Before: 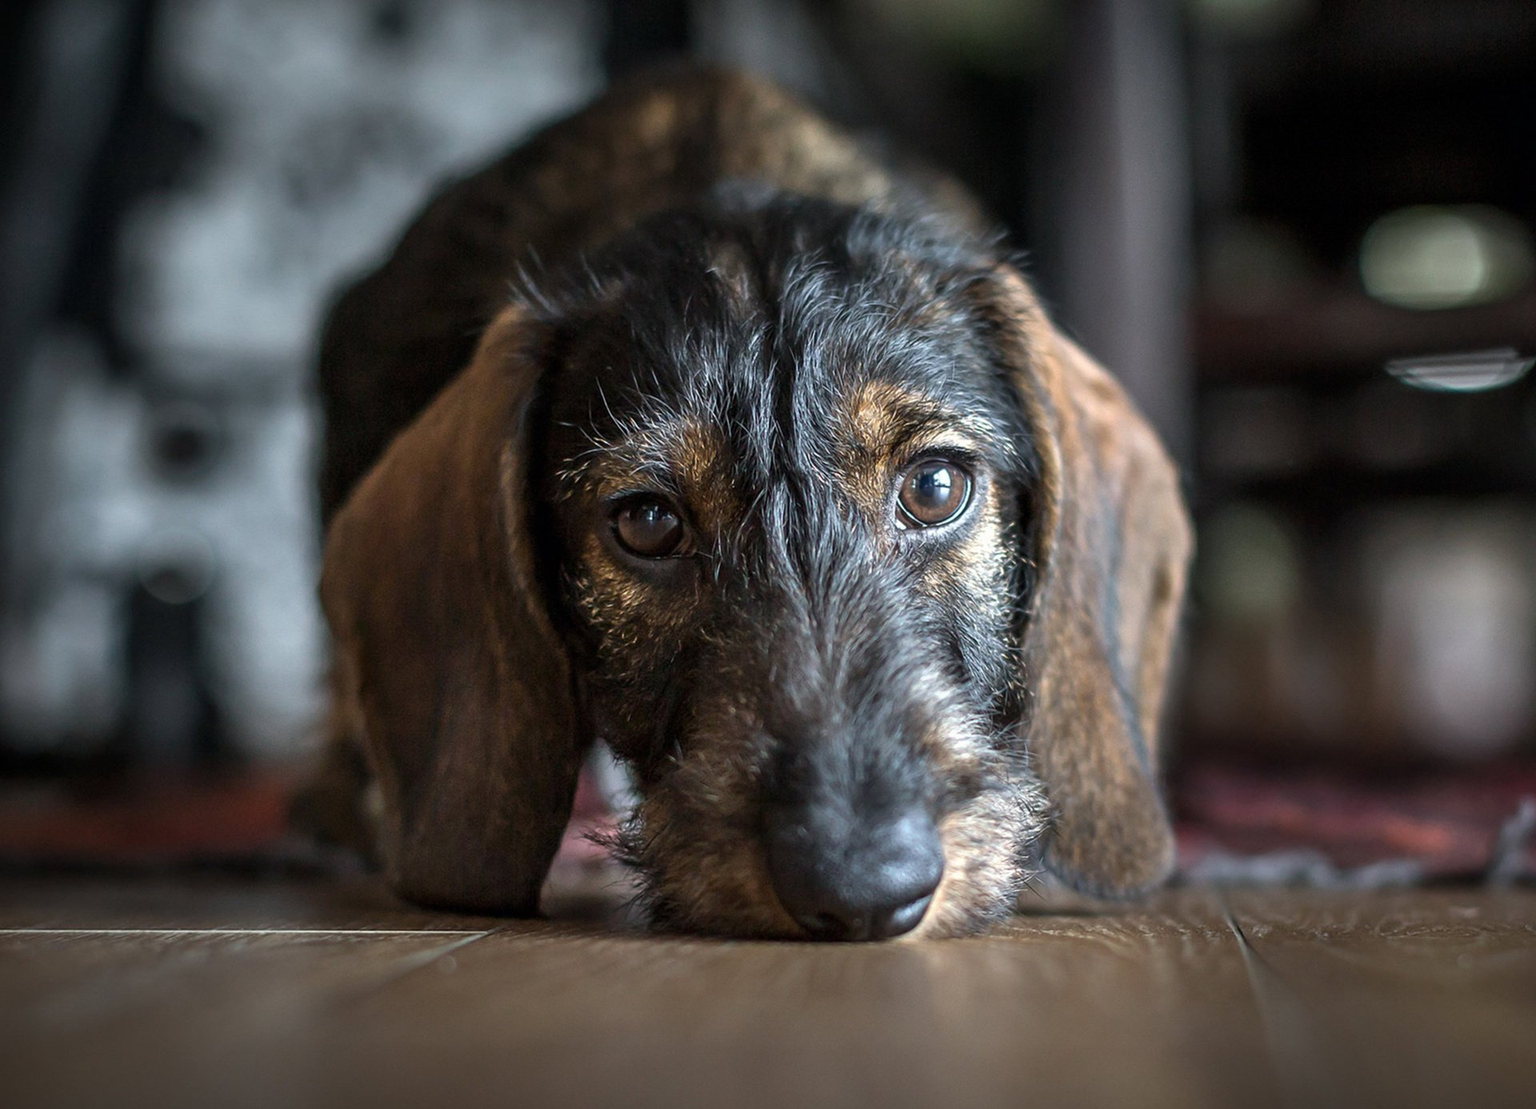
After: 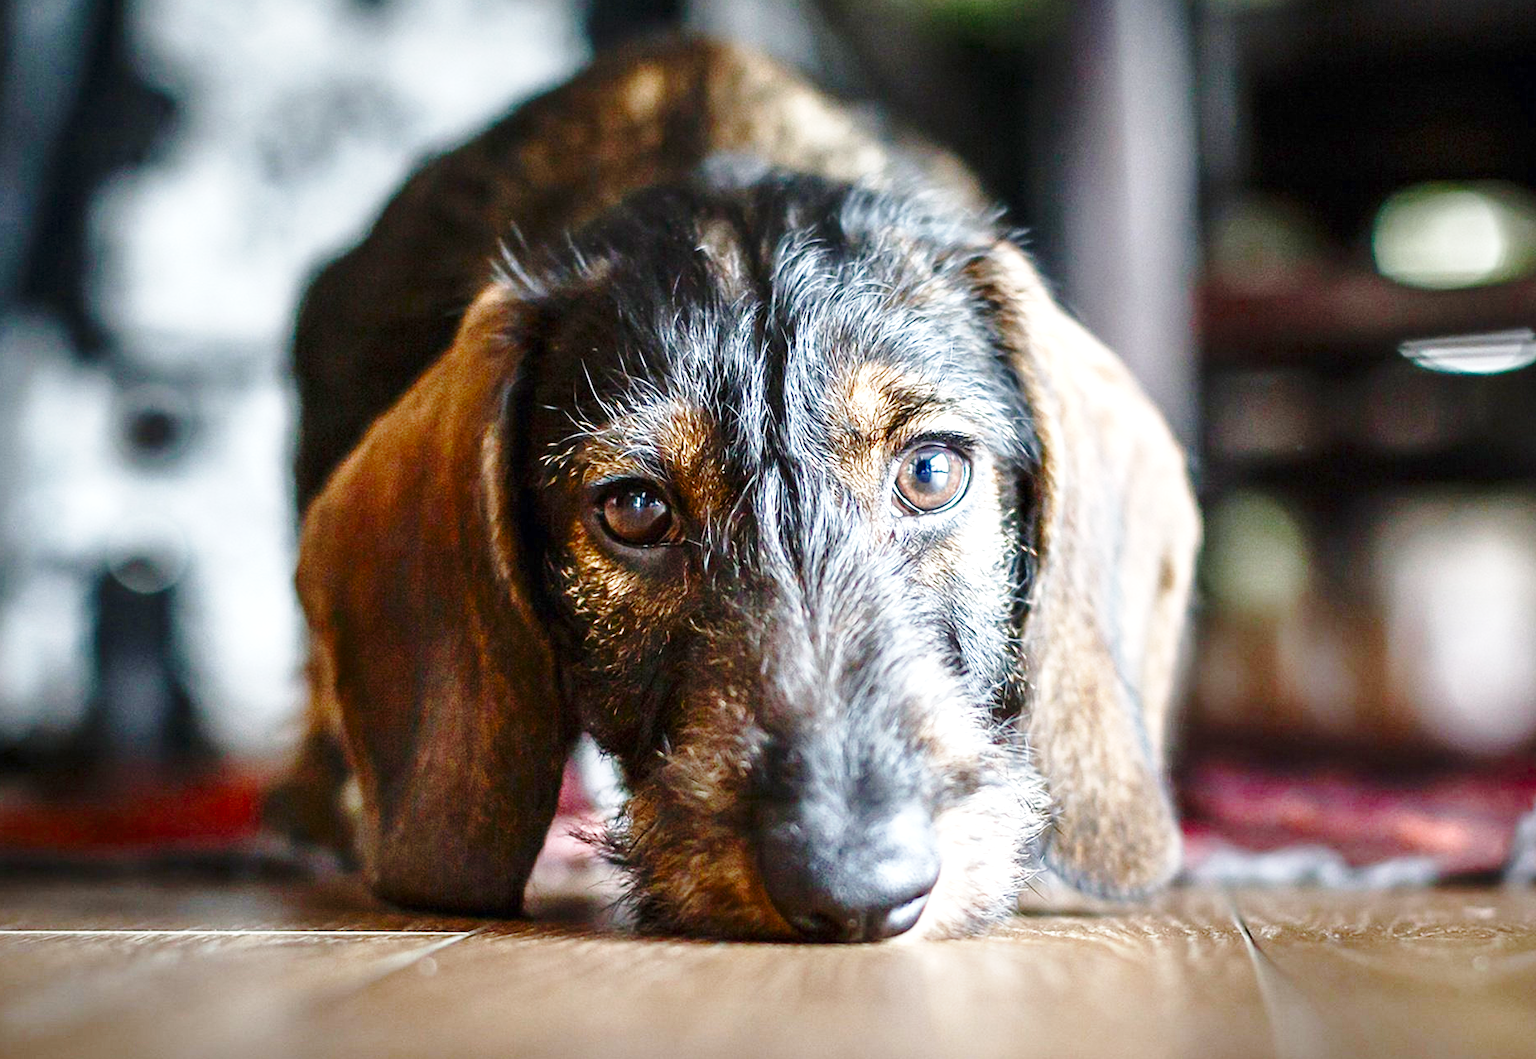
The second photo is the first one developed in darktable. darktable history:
exposure: black level correction 0, exposure 1.103 EV, compensate highlight preservation false
base curve: curves: ch0 [(0, 0) (0.028, 0.03) (0.121, 0.232) (0.46, 0.748) (0.859, 0.968) (1, 1)], preserve colors none
crop: left 2.242%, top 2.752%, right 1.136%, bottom 4.871%
color balance rgb: perceptual saturation grading › global saturation 20%, perceptual saturation grading › highlights -49.503%, perceptual saturation grading › shadows 24.656%, global vibrance -0.915%, saturation formula JzAzBz (2021)
